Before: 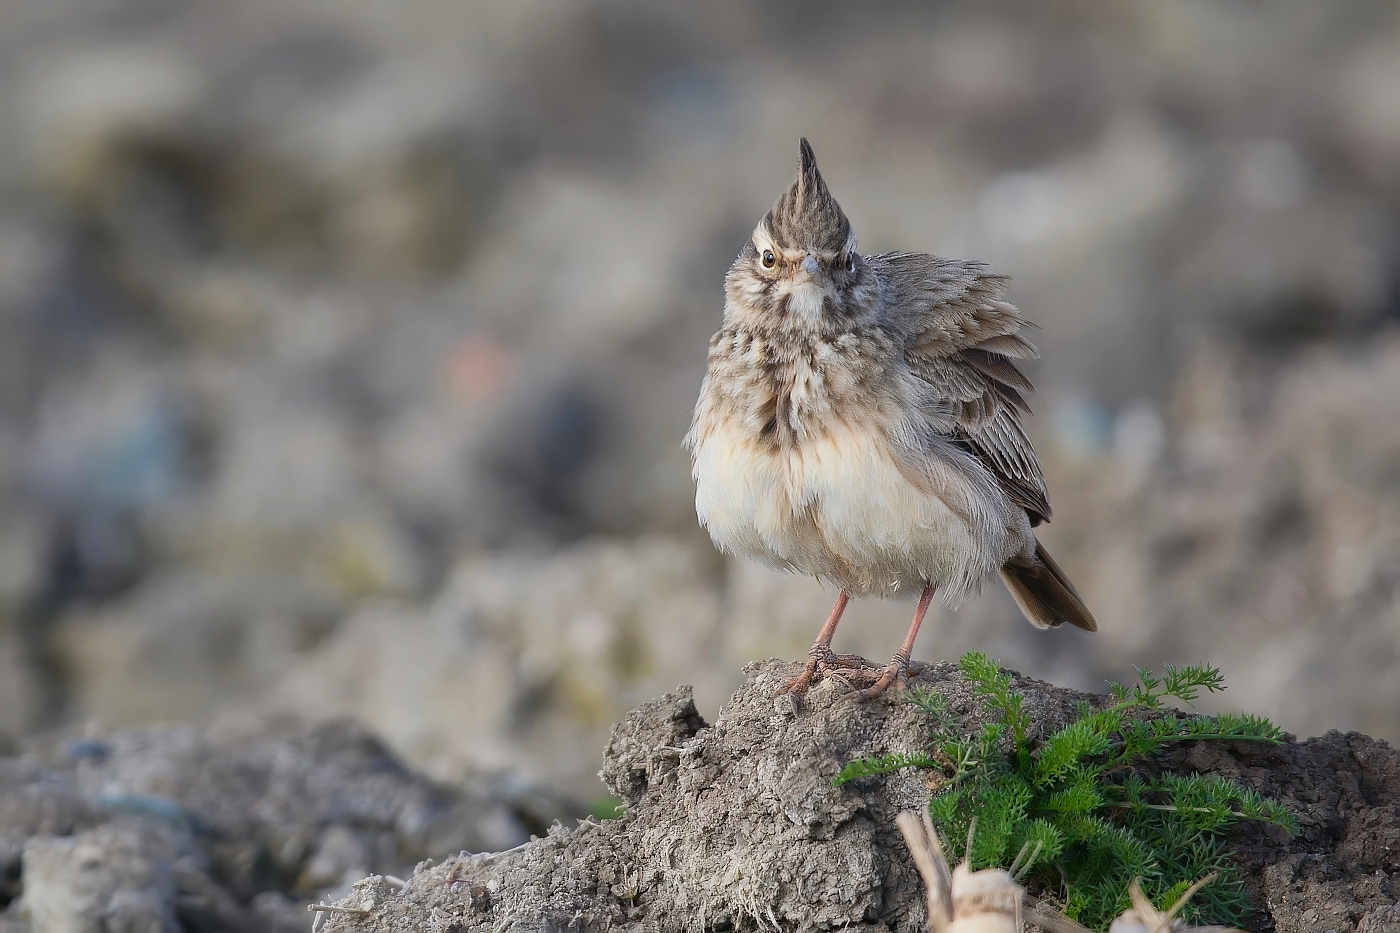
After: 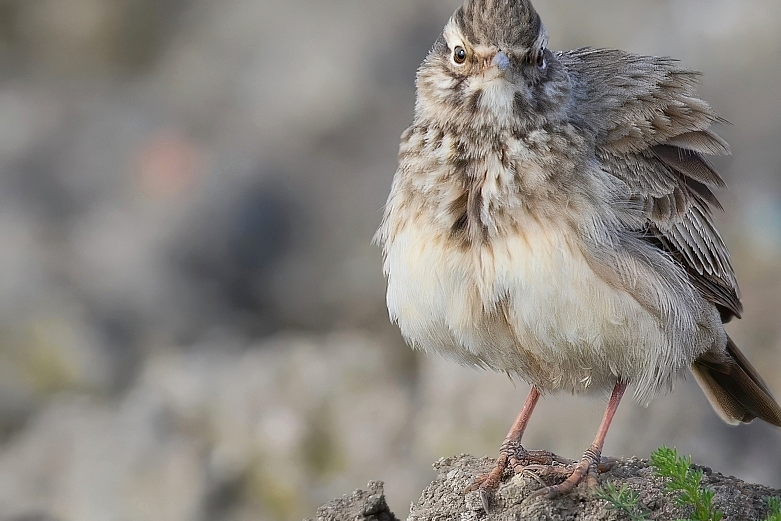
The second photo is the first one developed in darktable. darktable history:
crop and rotate: left 22.13%, top 22.054%, right 22.026%, bottom 22.102%
contrast equalizer: octaves 7, y [[0.6 ×6], [0.55 ×6], [0 ×6], [0 ×6], [0 ×6]], mix 0.15
